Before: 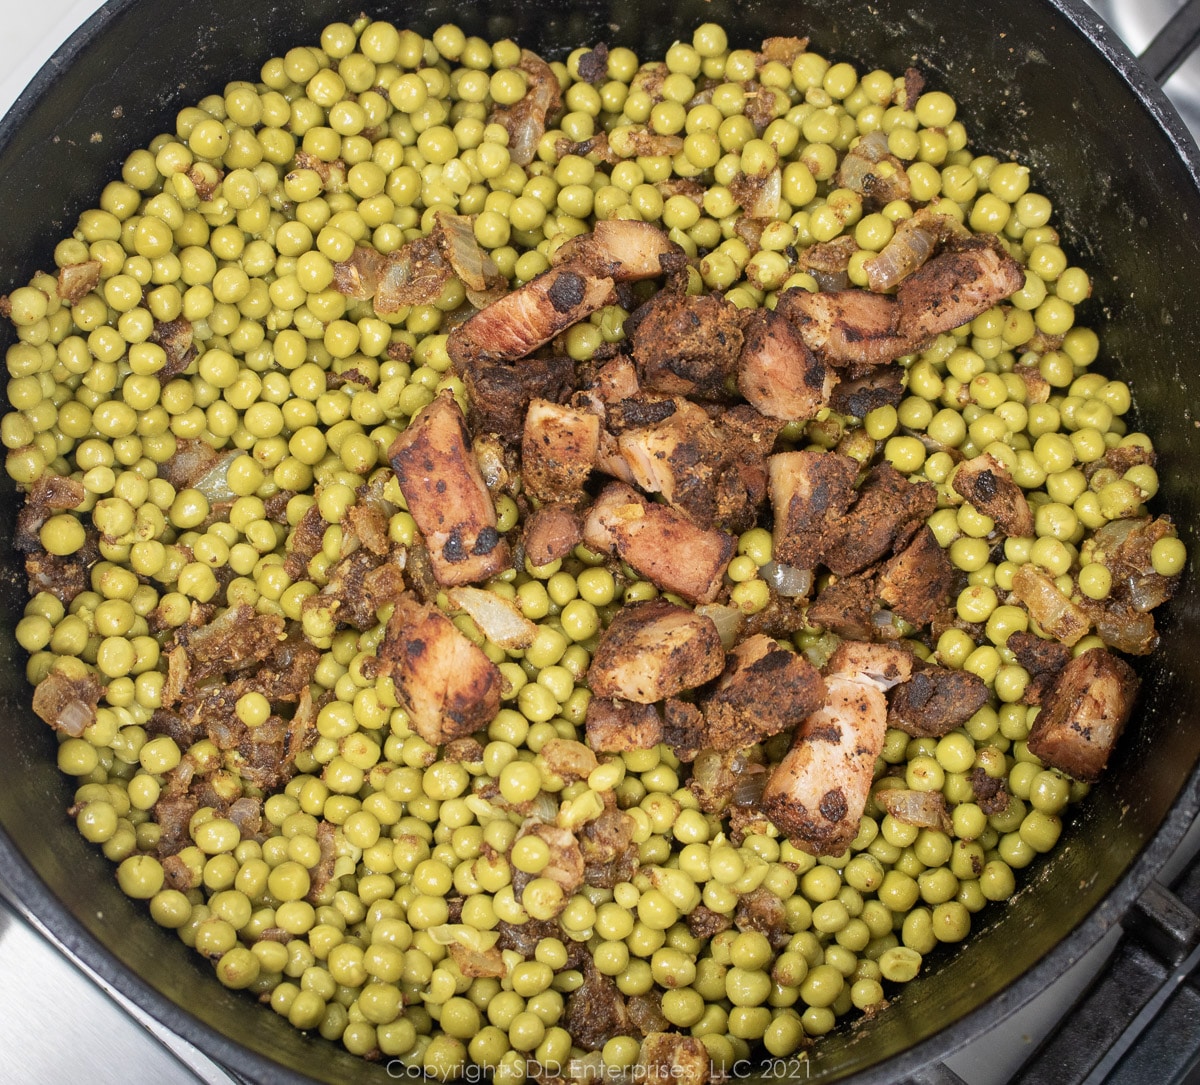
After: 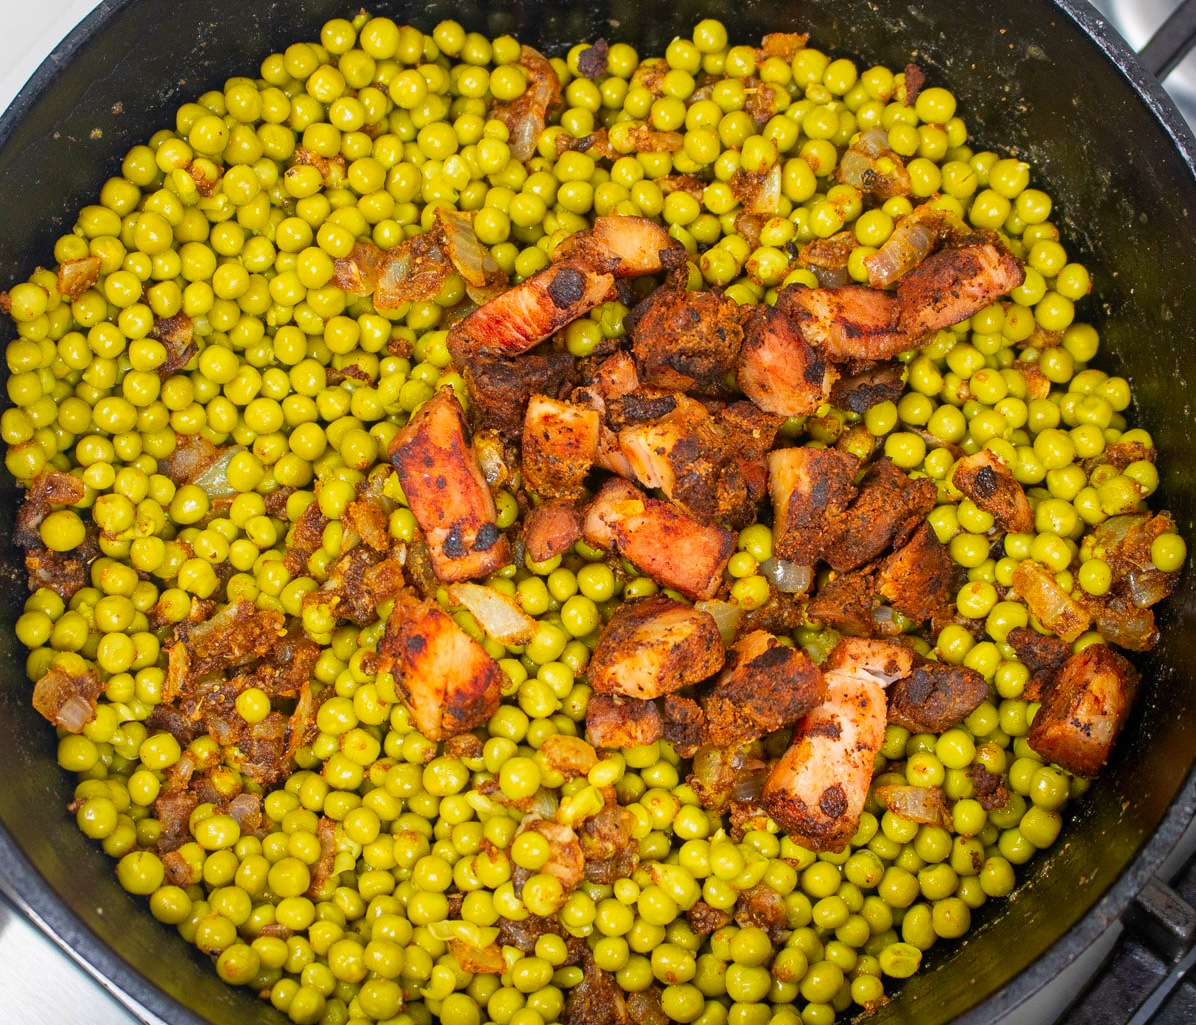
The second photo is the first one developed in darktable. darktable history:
crop: top 0.448%, right 0.264%, bottom 5.045%
contrast brightness saturation: saturation 0.5
